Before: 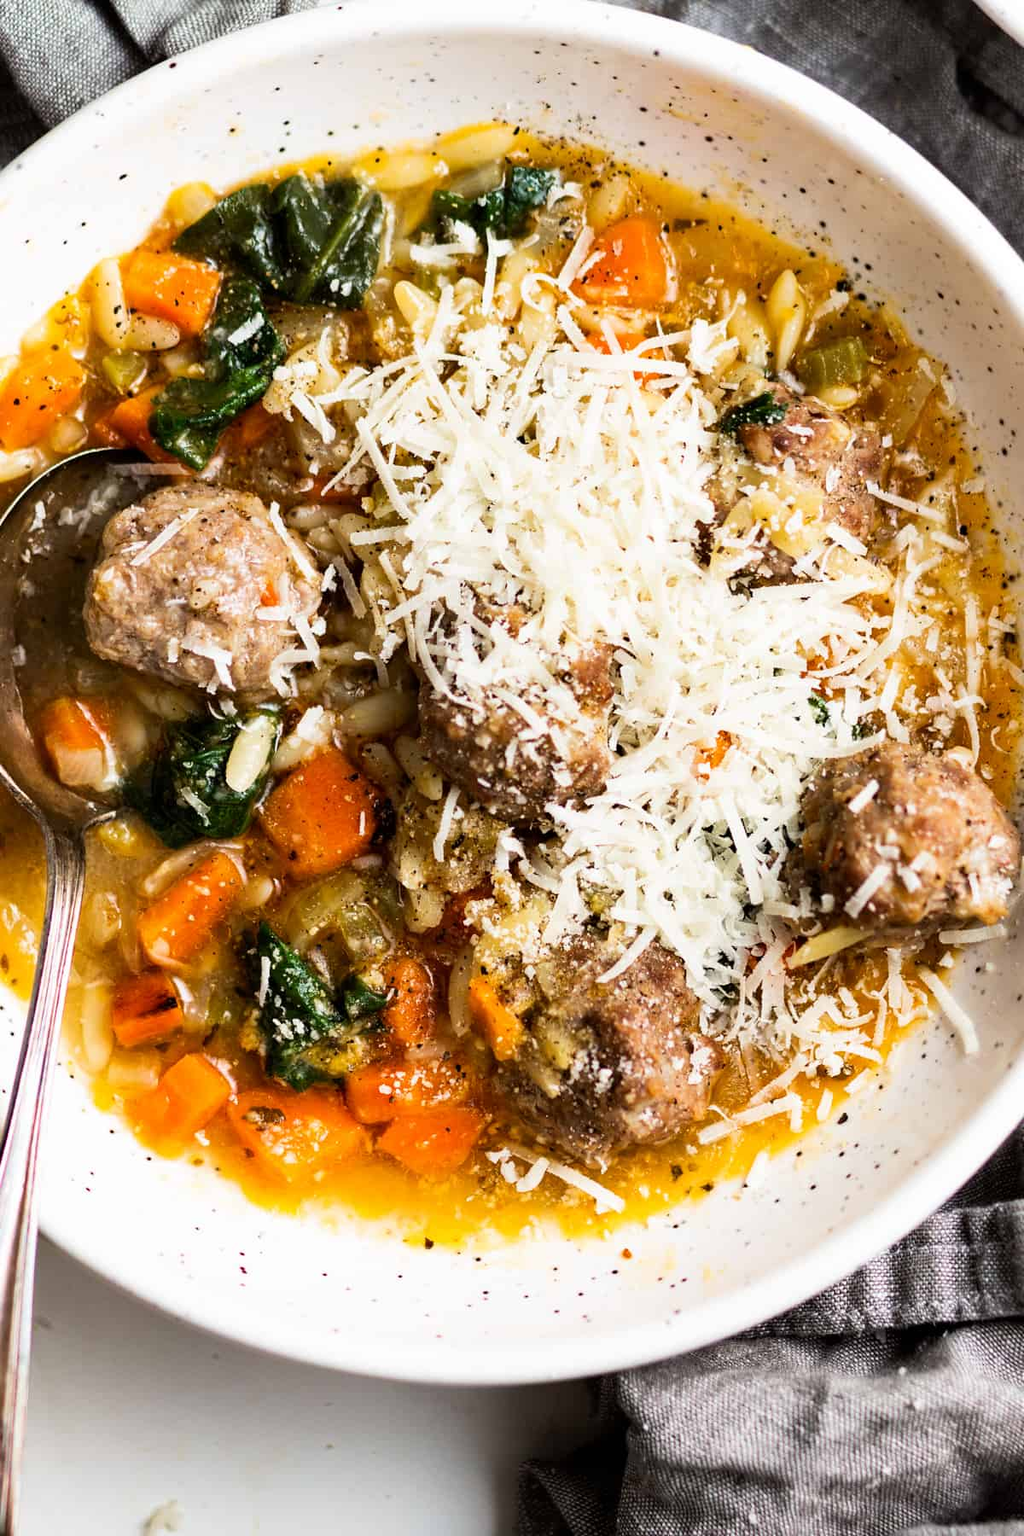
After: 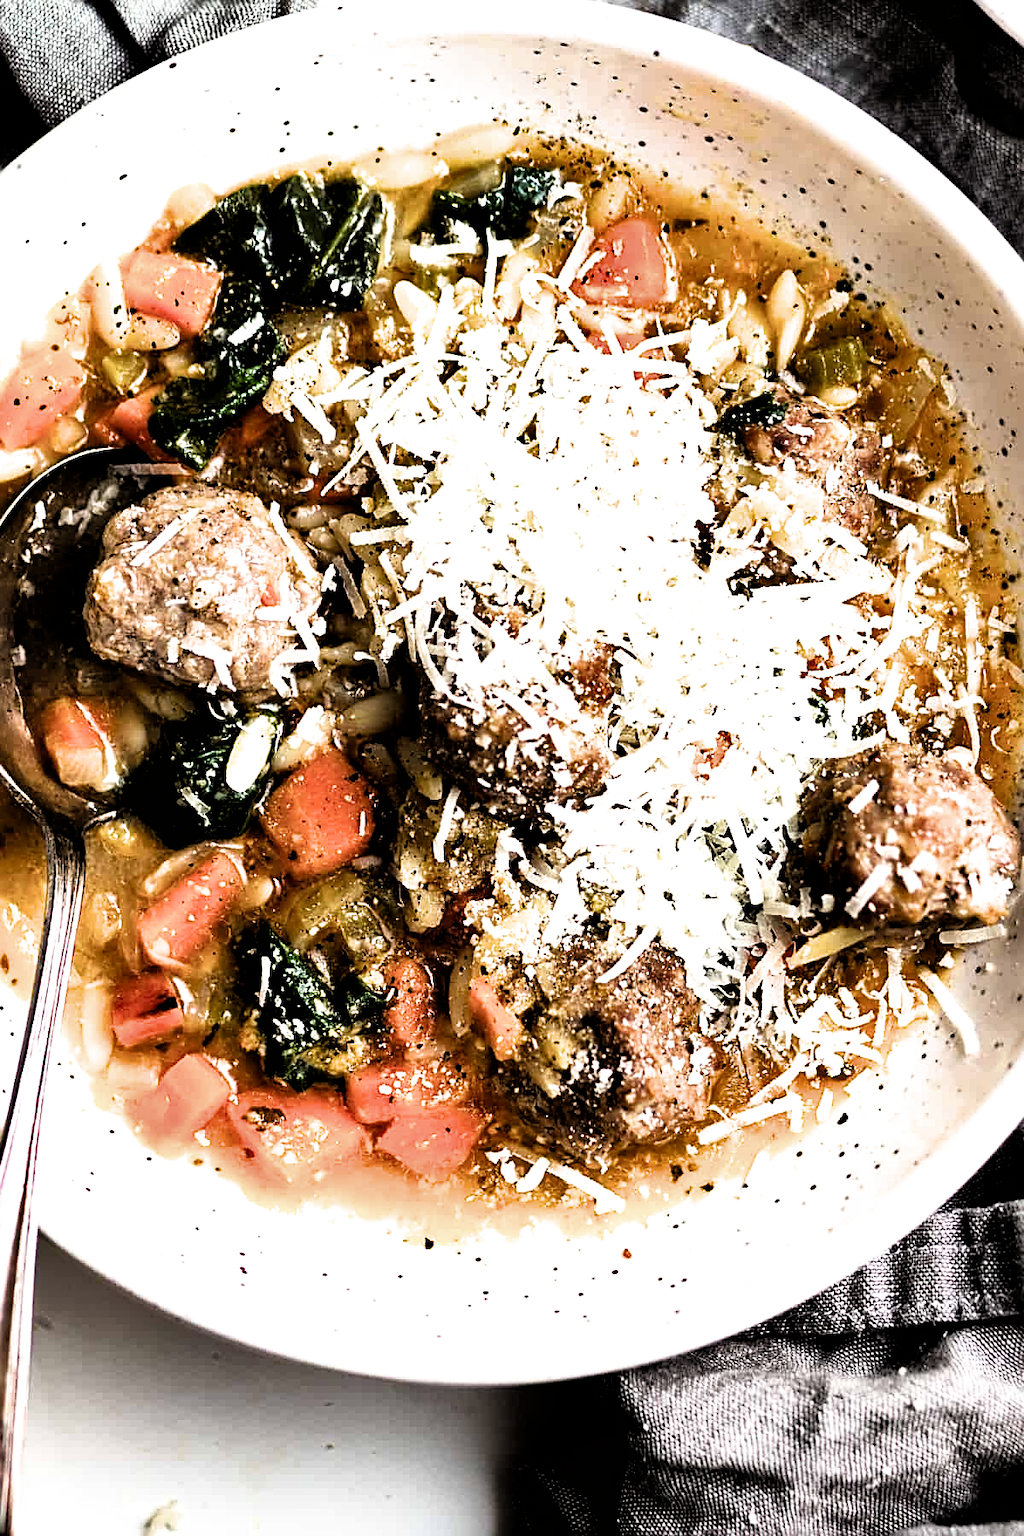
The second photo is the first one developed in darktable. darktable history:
tone equalizer: edges refinement/feathering 500, mask exposure compensation -1.25 EV, preserve details no
sharpen: radius 2.533, amount 0.624
filmic rgb: black relative exposure -3.61 EV, white relative exposure 2.12 EV, hardness 3.62, color science v6 (2022)
shadows and highlights: soften with gaussian
